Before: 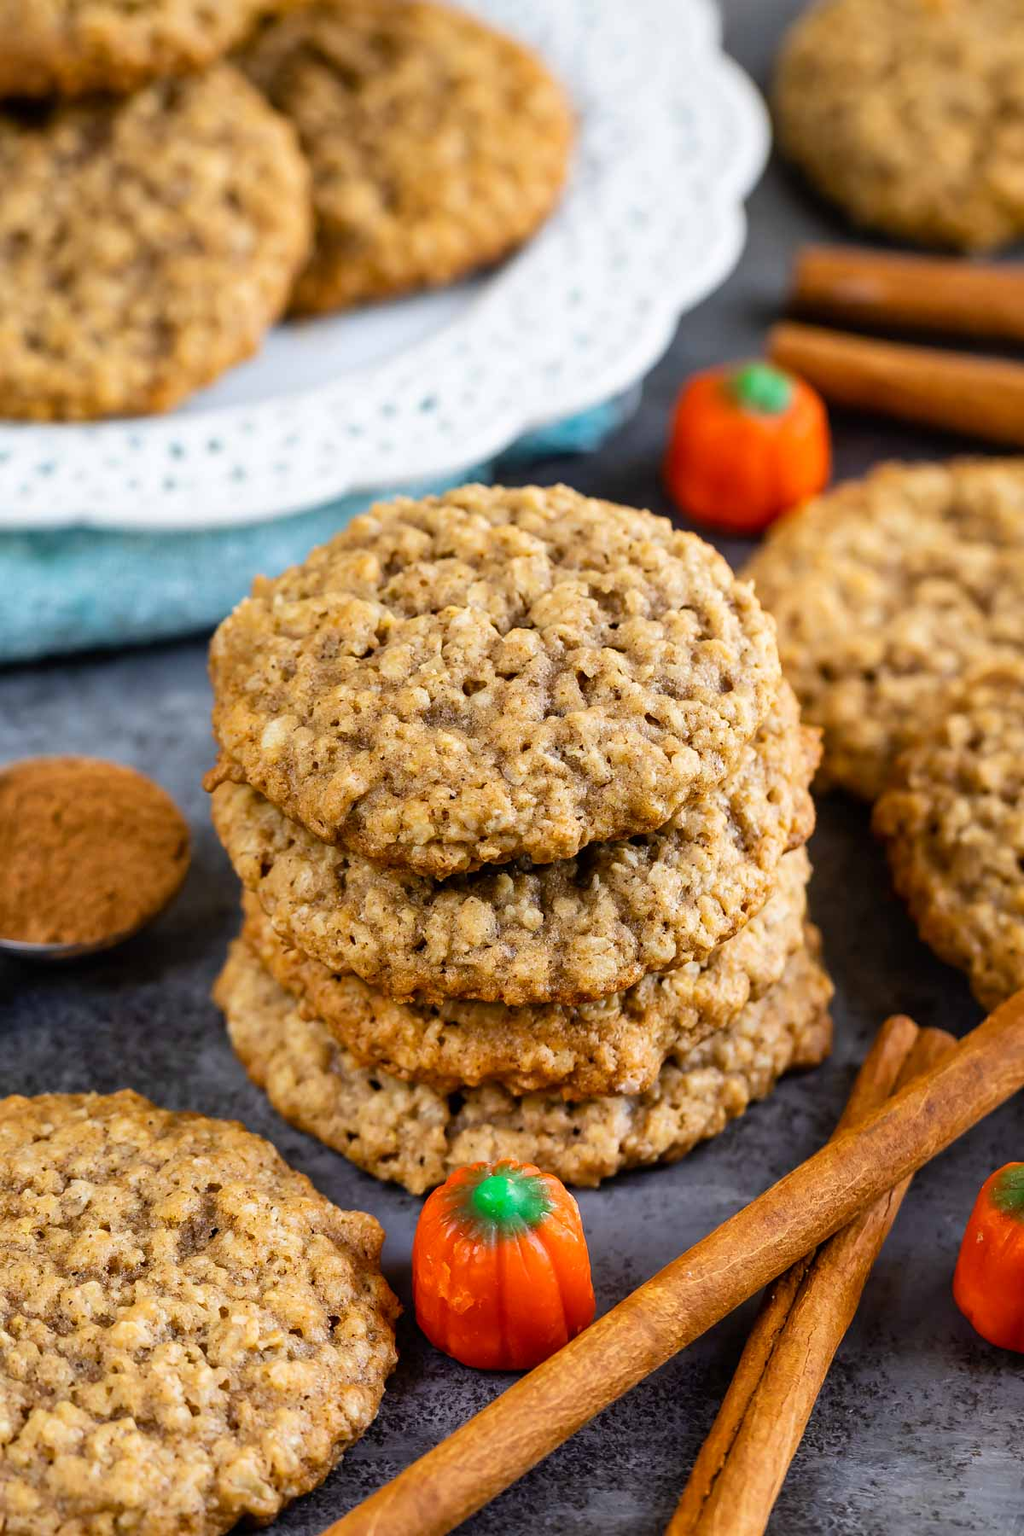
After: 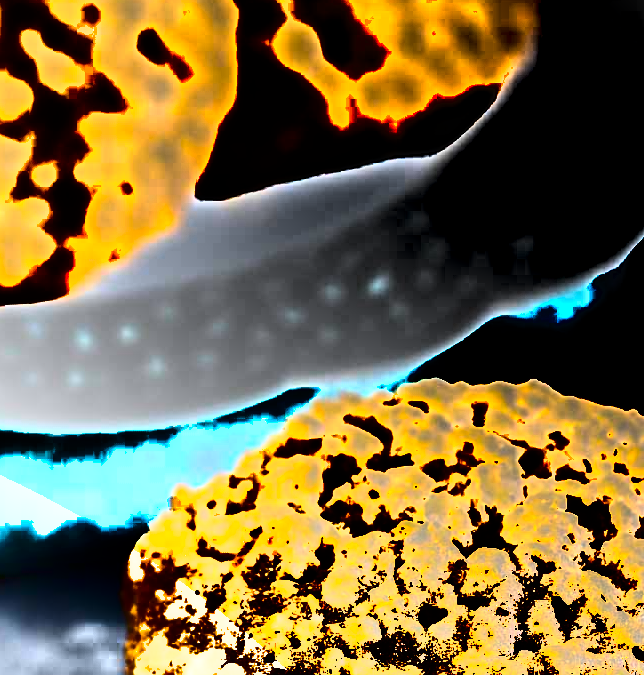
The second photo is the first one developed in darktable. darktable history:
tone equalizer: -7 EV 0.159 EV, -6 EV 0.615 EV, -5 EV 1.13 EV, -4 EV 1.36 EV, -3 EV 1.12 EV, -2 EV 0.6 EV, -1 EV 0.164 EV
shadows and highlights: radius 329.3, shadows 54.83, highlights -99.27, compress 94.58%, highlights color adjustment 31.35%, soften with gaussian
crop: left 10.318%, top 10.533%, right 36.001%, bottom 51.944%
exposure: black level correction 0, exposure 1.551 EV, compensate highlight preservation false
